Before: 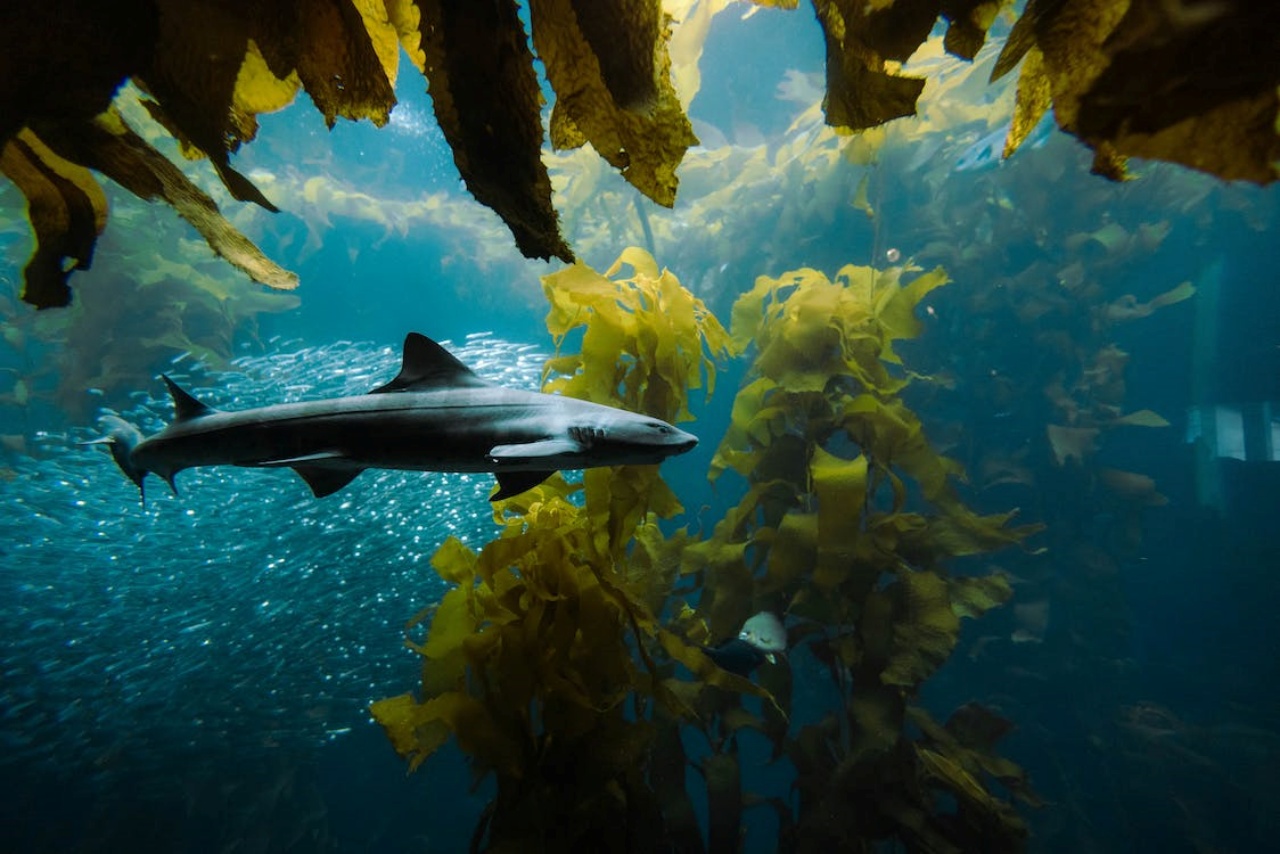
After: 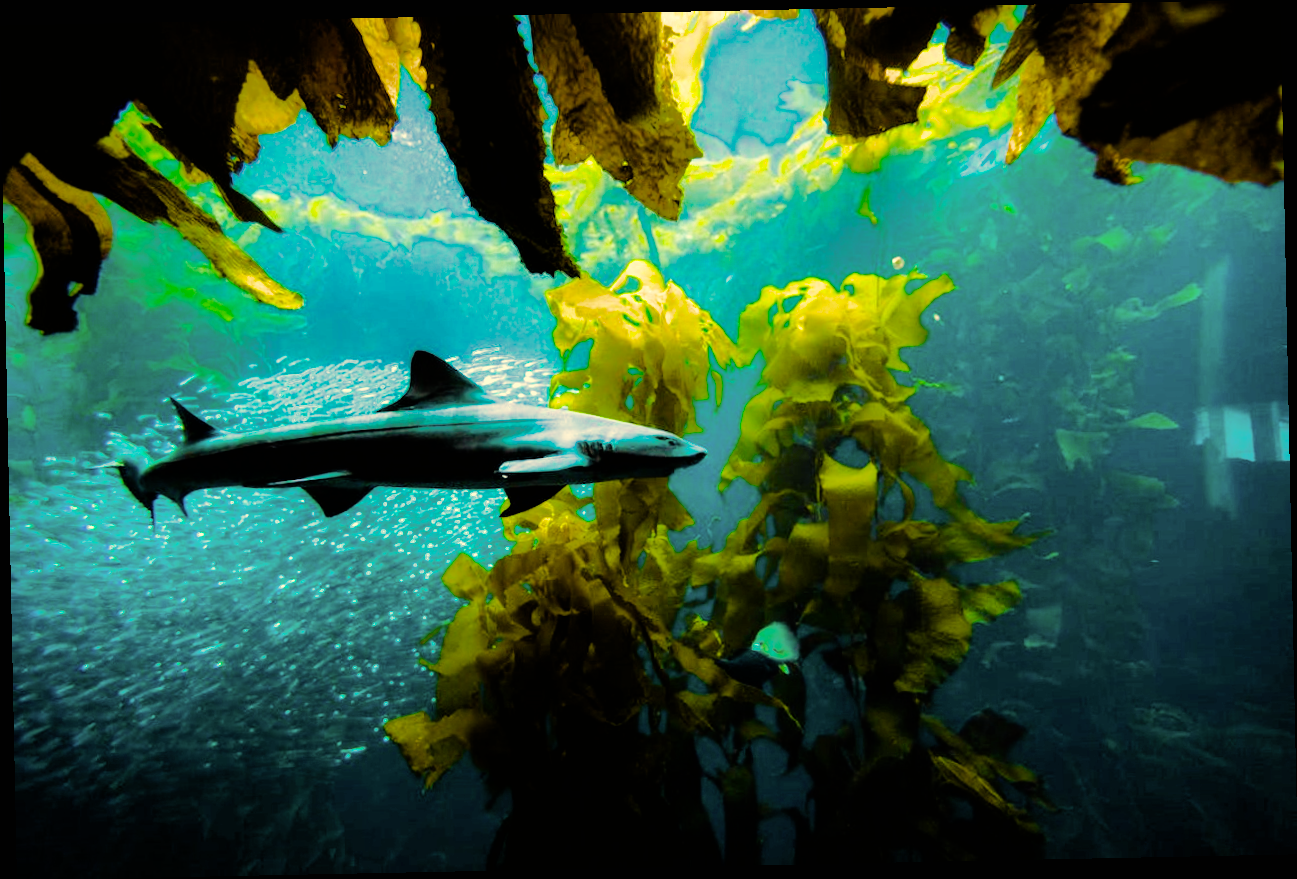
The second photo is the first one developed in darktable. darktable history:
exposure: black level correction 0, exposure 0.7 EV, compensate exposure bias true, compensate highlight preservation false
color correction: highlights a* 2.72, highlights b* 22.8
filmic rgb: black relative exposure -5 EV, hardness 2.88, contrast 1.3, highlights saturation mix -30%
color balance rgb: linear chroma grading › global chroma 20%, perceptual saturation grading › global saturation 65%, perceptual saturation grading › highlights 50%, perceptual saturation grading › shadows 30%, perceptual brilliance grading › global brilliance 12%, perceptual brilliance grading › highlights 15%, global vibrance 20%
rotate and perspective: rotation -1.17°, automatic cropping off
shadows and highlights: shadows 25, highlights -70
